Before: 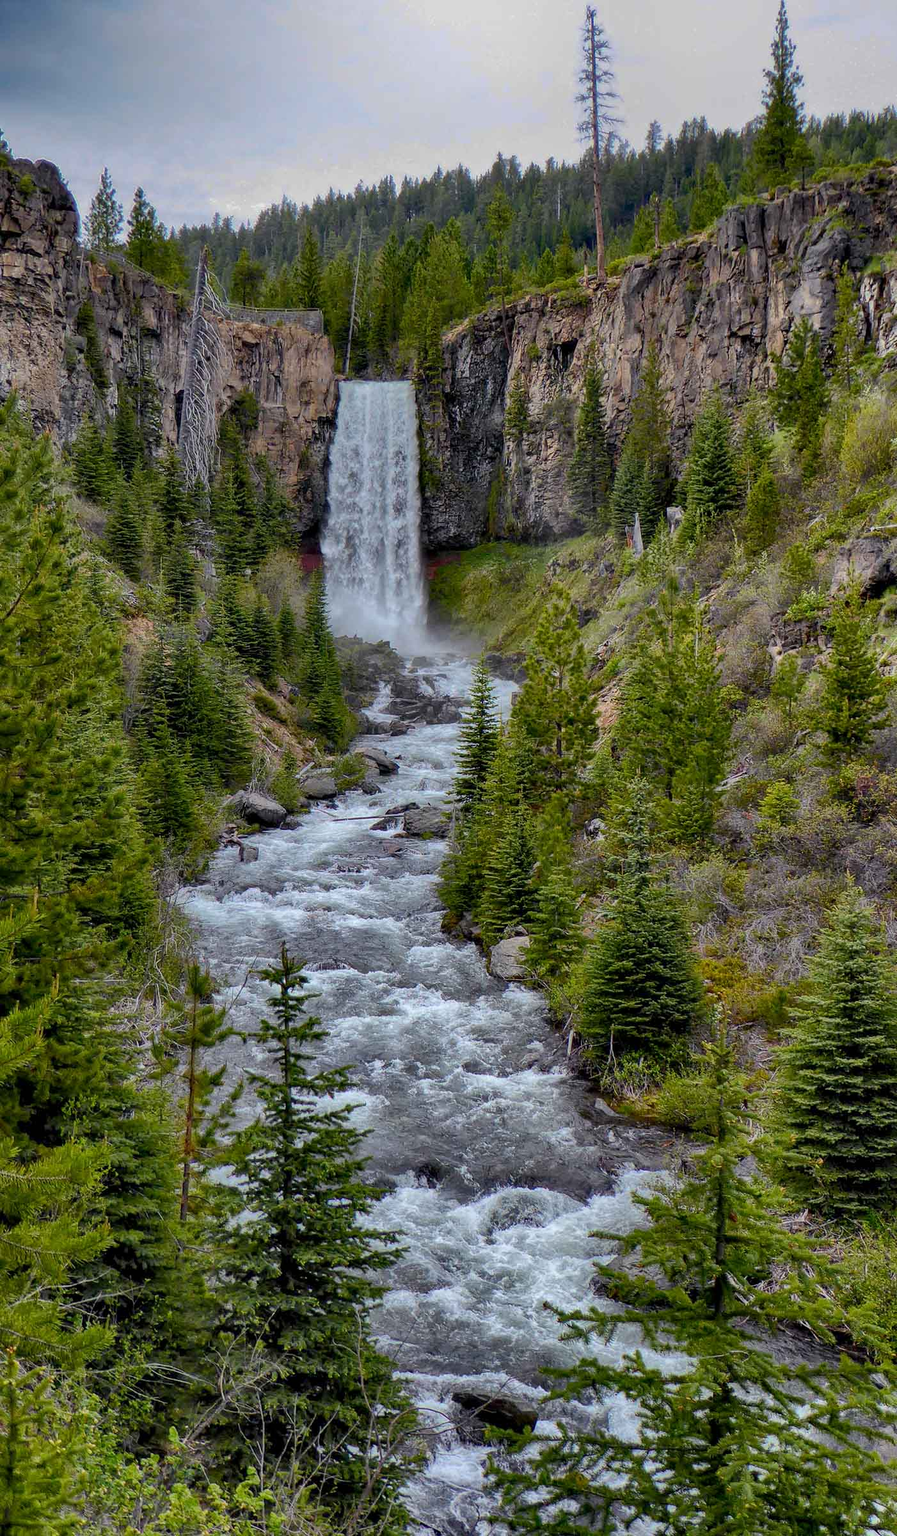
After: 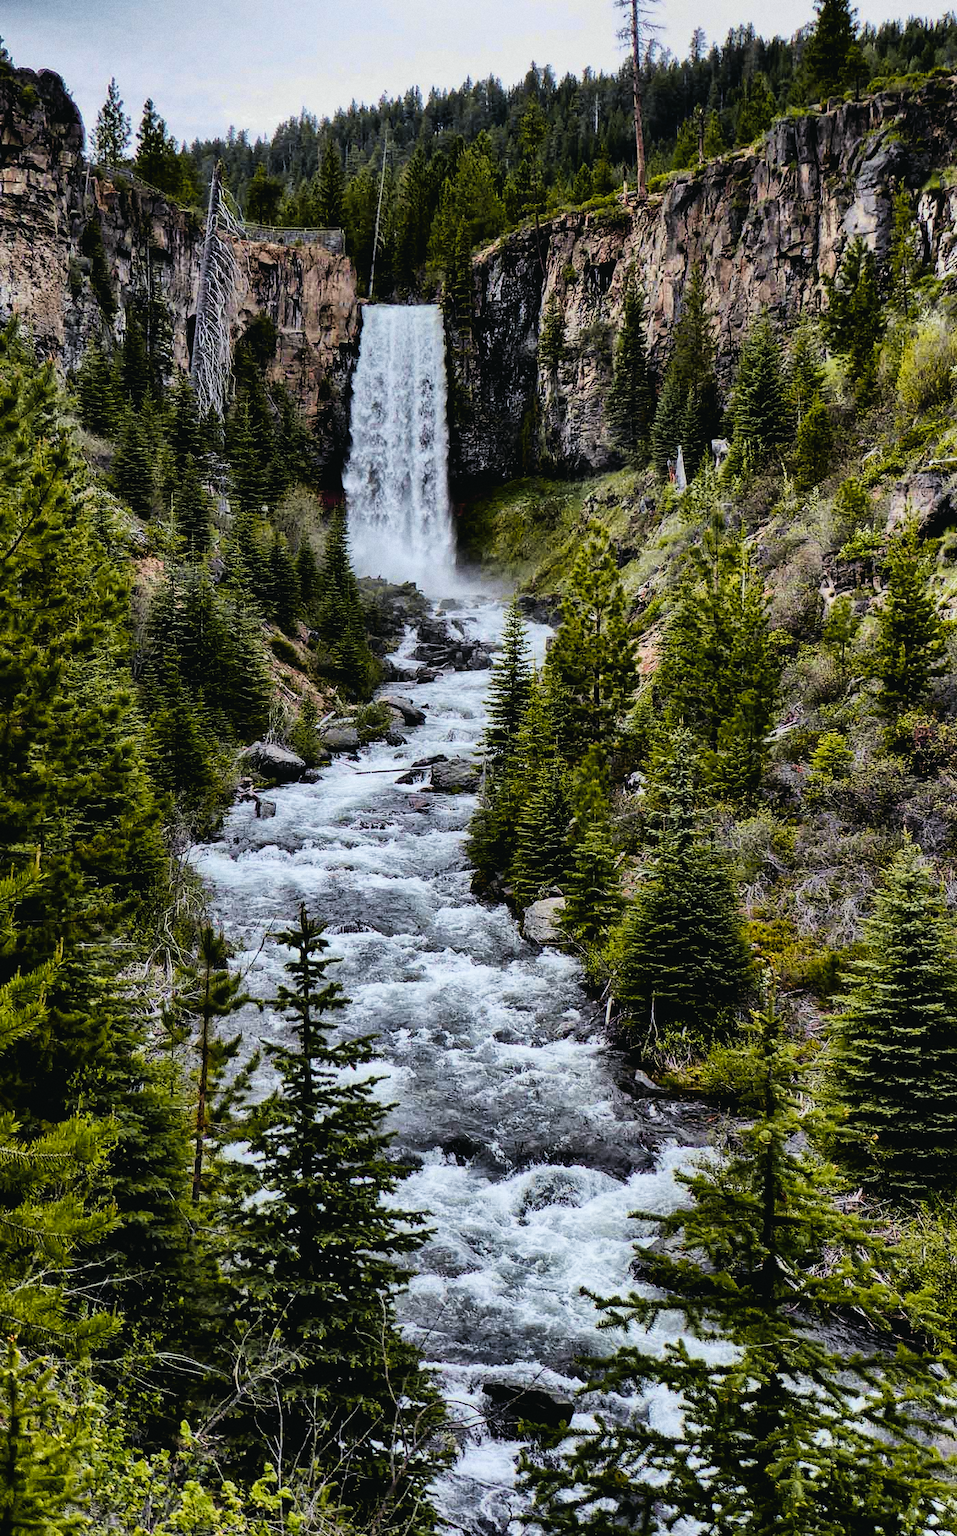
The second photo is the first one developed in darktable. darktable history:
crop and rotate: top 6.25%
tone equalizer: -8 EV -0.75 EV, -7 EV -0.7 EV, -6 EV -0.6 EV, -5 EV -0.4 EV, -3 EV 0.4 EV, -2 EV 0.6 EV, -1 EV 0.7 EV, +0 EV 0.75 EV, edges refinement/feathering 500, mask exposure compensation -1.57 EV, preserve details no
filmic rgb: black relative exposure -5 EV, hardness 2.88, contrast 1.3, highlights saturation mix -30%
tone curve: curves: ch0 [(0, 0.024) (0.119, 0.146) (0.474, 0.464) (0.718, 0.721) (0.817, 0.839) (1, 0.998)]; ch1 [(0, 0) (0.377, 0.416) (0.439, 0.451) (0.477, 0.477) (0.501, 0.497) (0.538, 0.544) (0.58, 0.602) (0.664, 0.676) (0.783, 0.804) (1, 1)]; ch2 [(0, 0) (0.38, 0.405) (0.463, 0.456) (0.498, 0.497) (0.524, 0.535) (0.578, 0.576) (0.648, 0.665) (1, 1)], color space Lab, independent channels, preserve colors none
grain: on, module defaults
